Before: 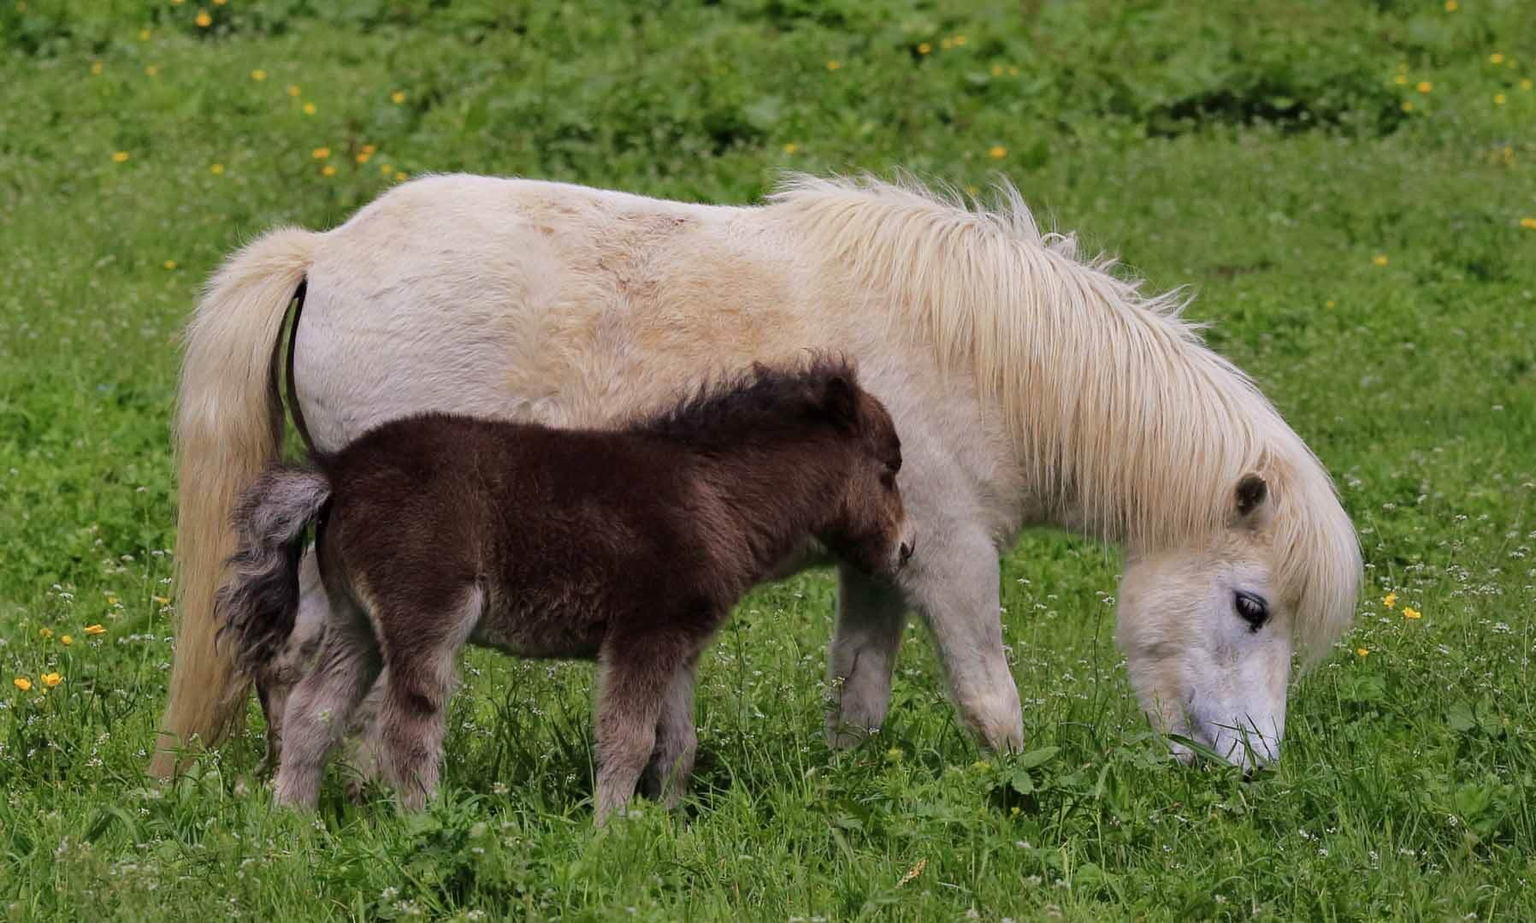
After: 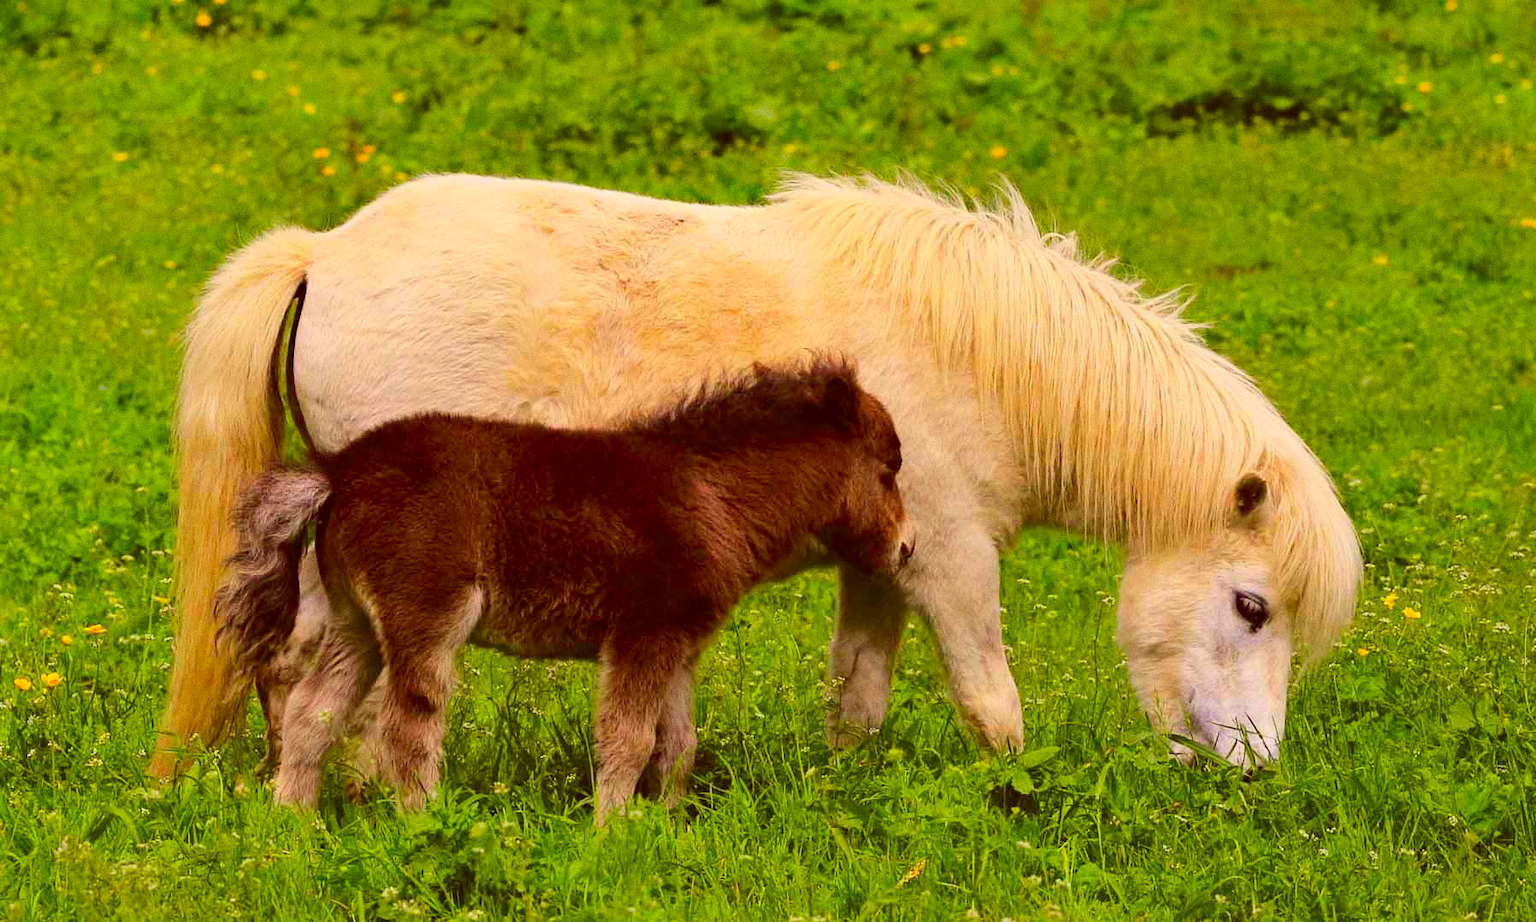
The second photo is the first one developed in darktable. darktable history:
tone curve: color space Lab, linked channels, preserve colors none
color correction: highlights a* 1.12, highlights b* 24.26, shadows a* 15.58, shadows b* 24.26
contrast brightness saturation: contrast 0.2, brightness 0.2, saturation 0.8
grain: coarseness 0.09 ISO
